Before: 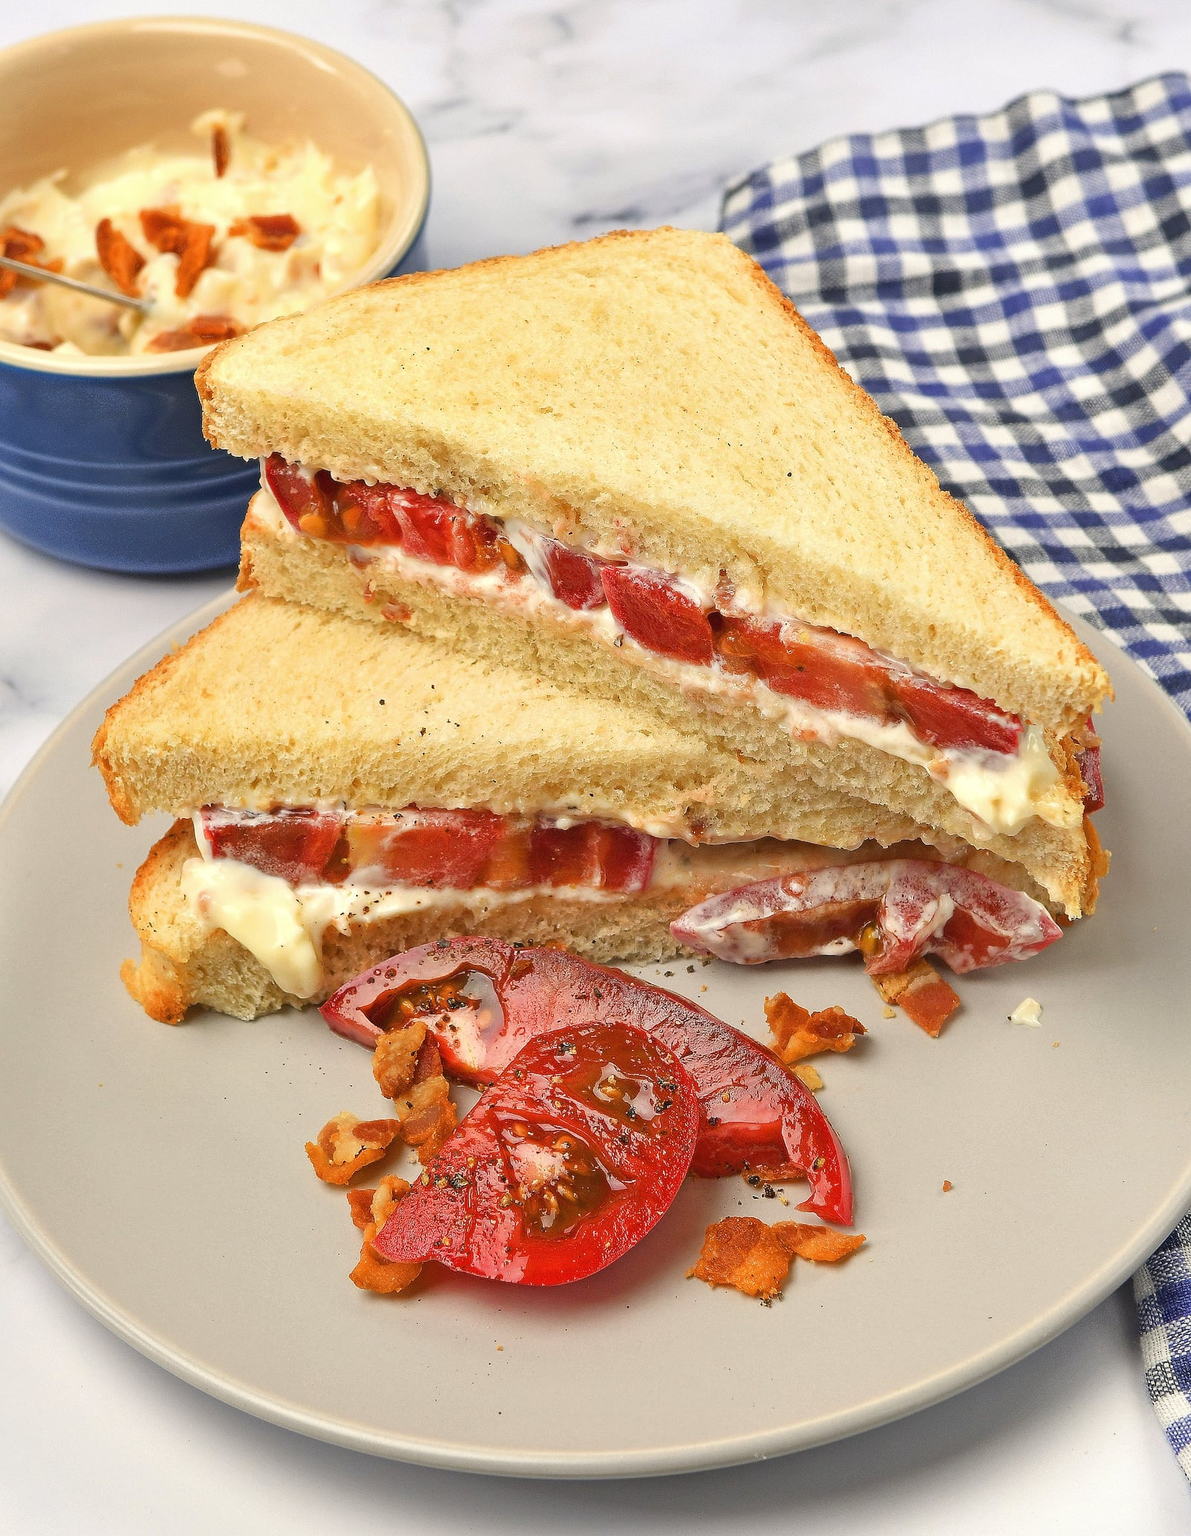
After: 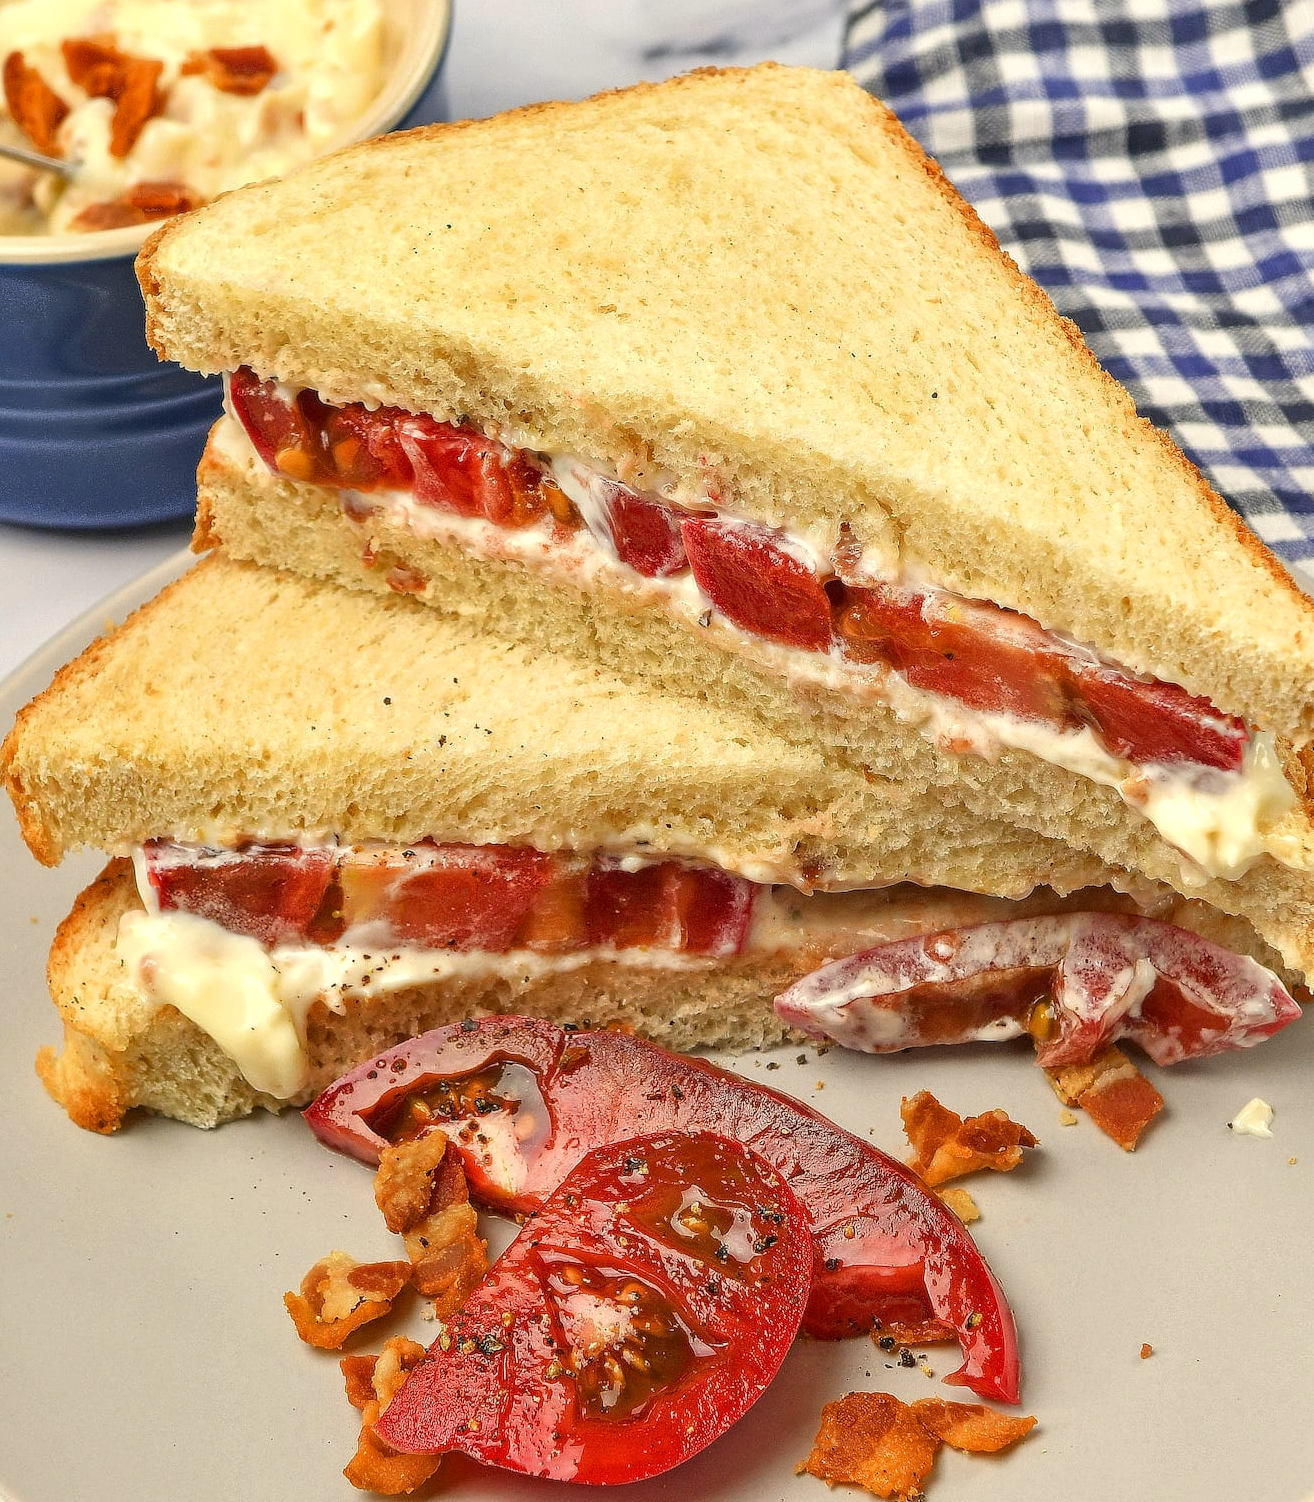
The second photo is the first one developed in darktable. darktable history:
local contrast: on, module defaults
crop: left 7.878%, top 11.757%, right 9.958%, bottom 15.394%
color correction: highlights b* 3.04
